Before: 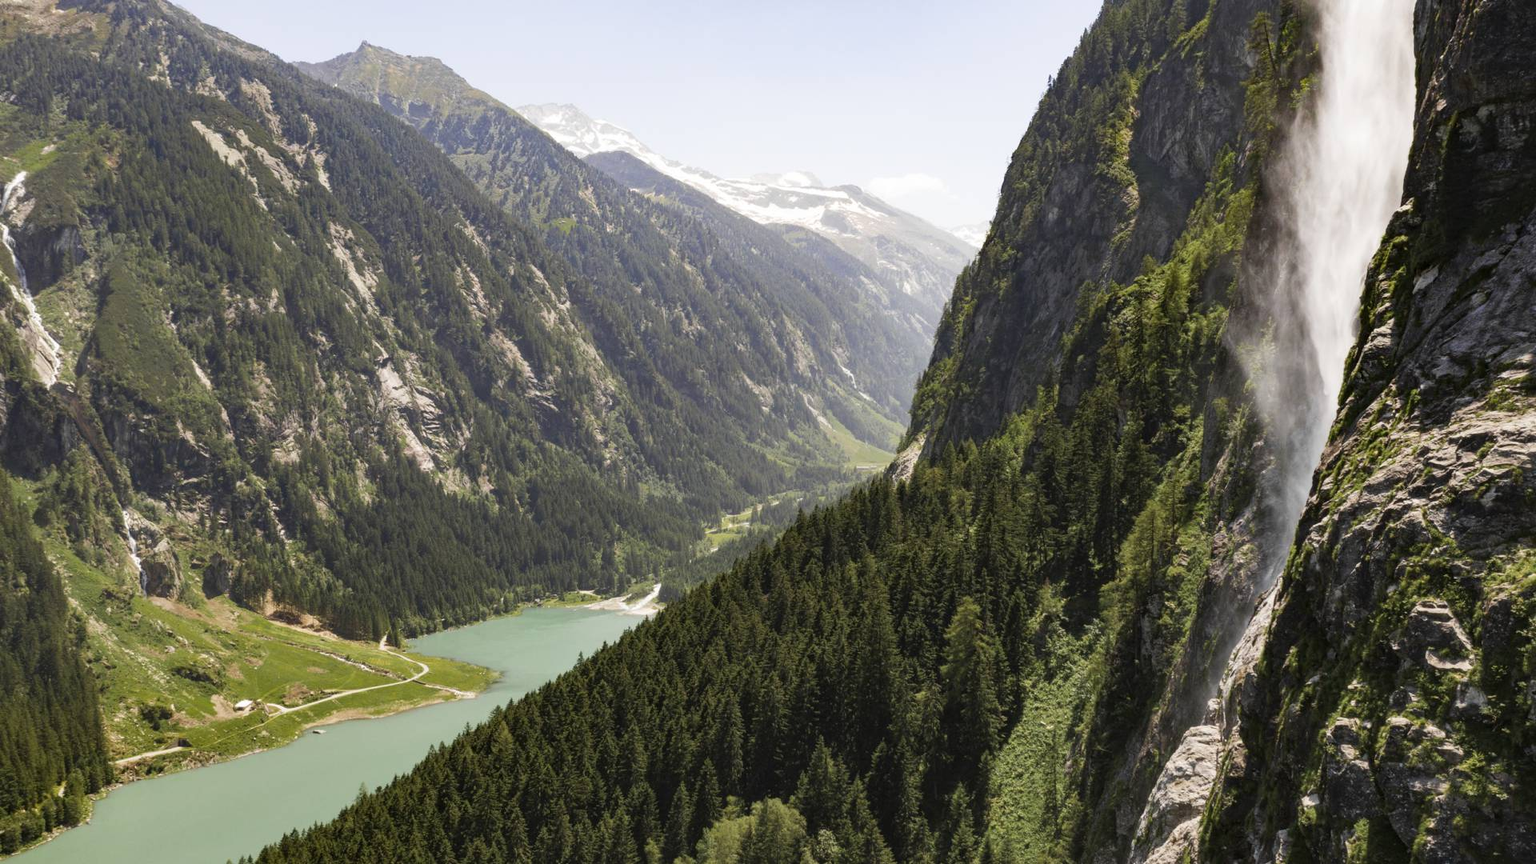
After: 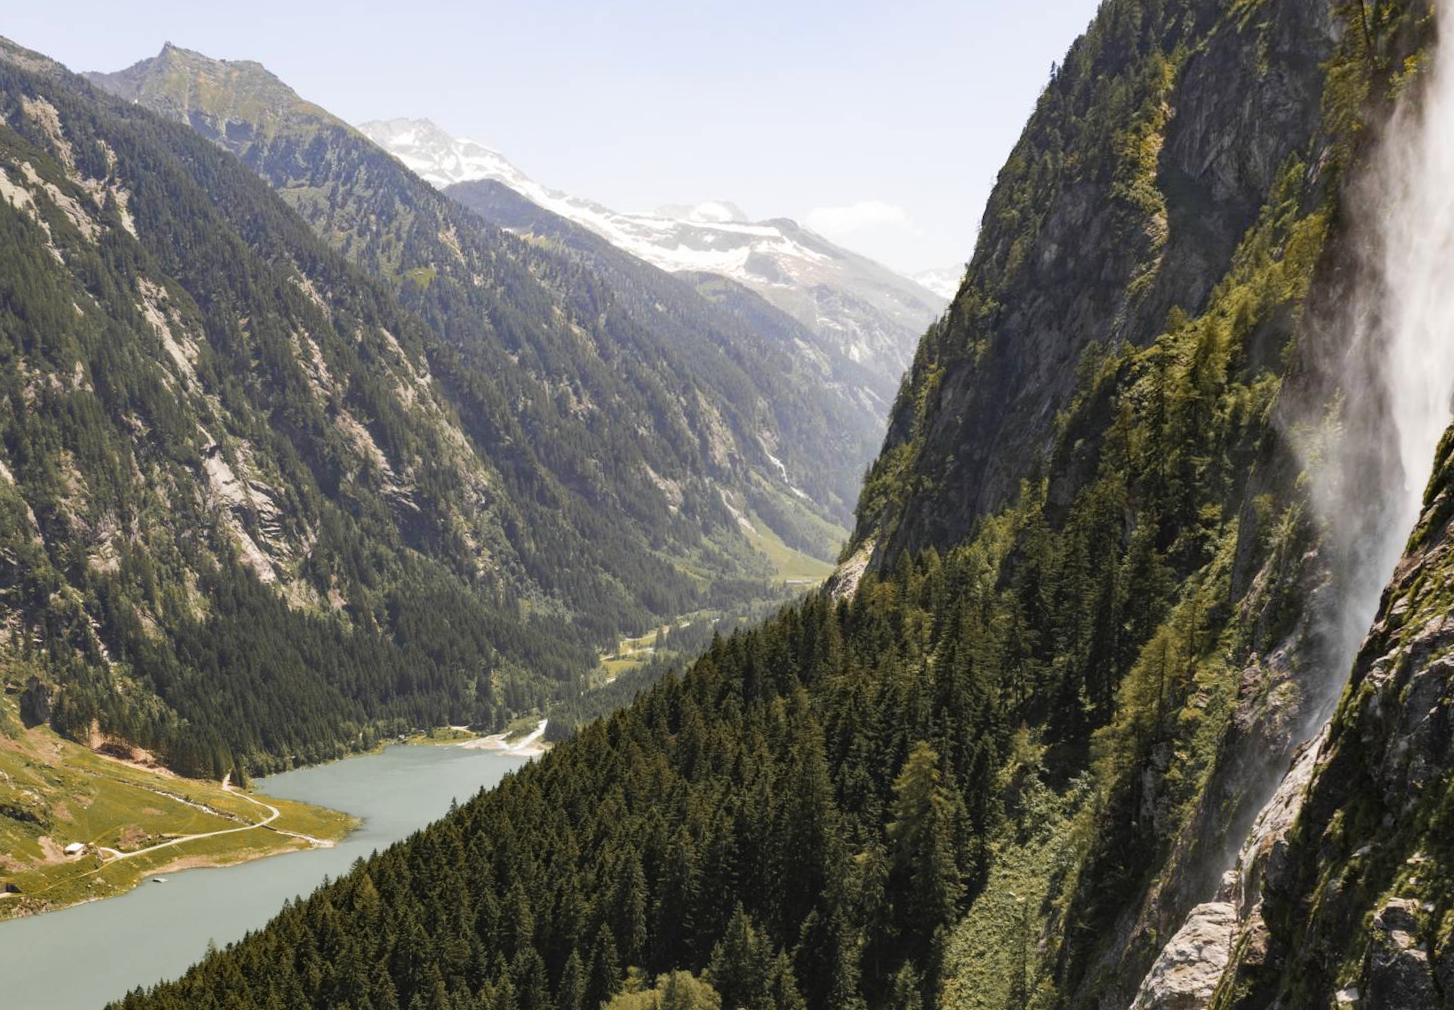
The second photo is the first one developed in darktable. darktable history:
crop and rotate: left 9.597%, right 10.195%
rotate and perspective: rotation 0.062°, lens shift (vertical) 0.115, lens shift (horizontal) -0.133, crop left 0.047, crop right 0.94, crop top 0.061, crop bottom 0.94
color zones: curves: ch1 [(0.263, 0.53) (0.376, 0.287) (0.487, 0.512) (0.748, 0.547) (1, 0.513)]; ch2 [(0.262, 0.45) (0.751, 0.477)], mix 31.98%
